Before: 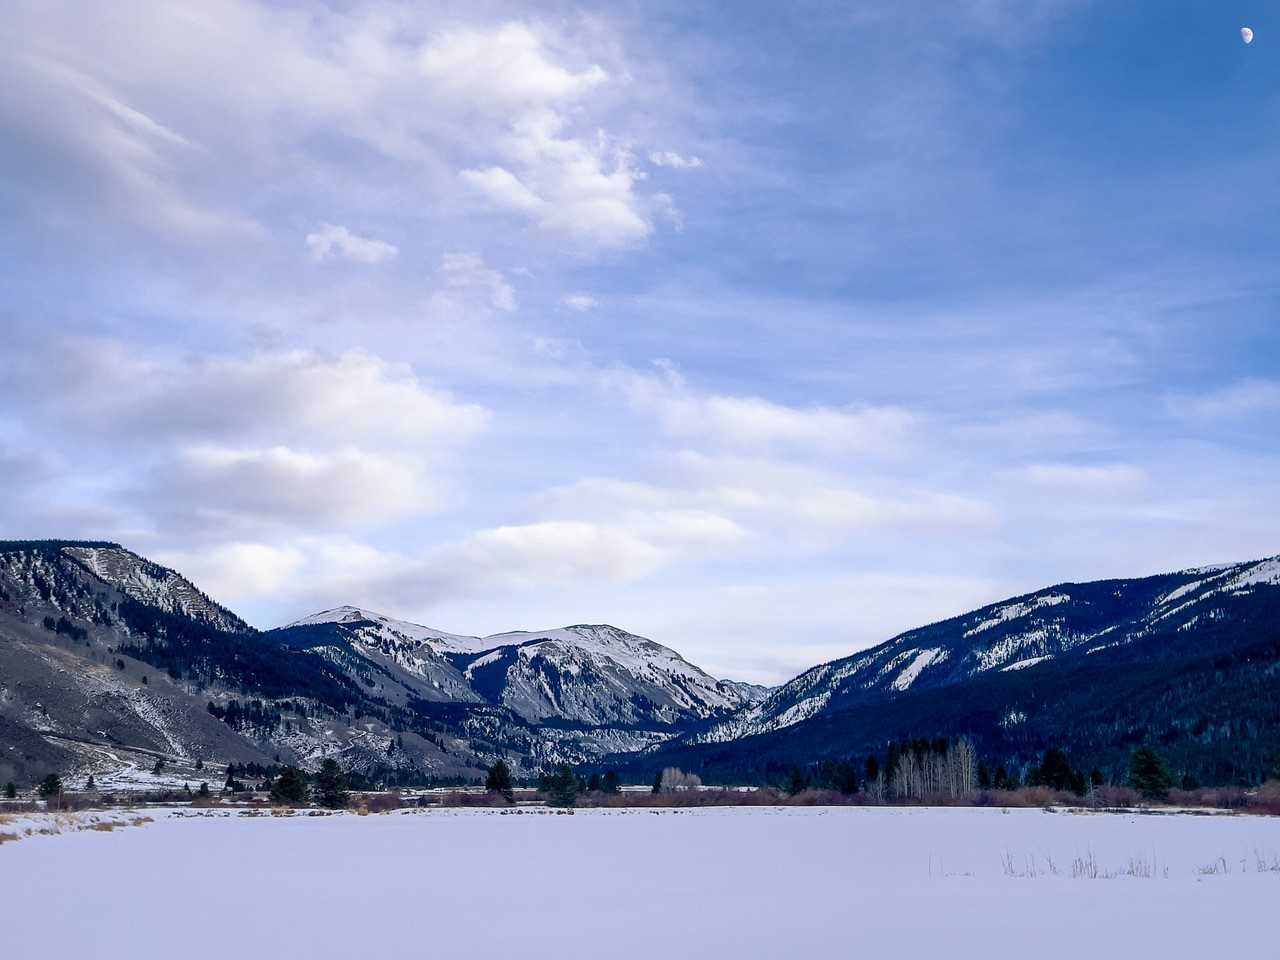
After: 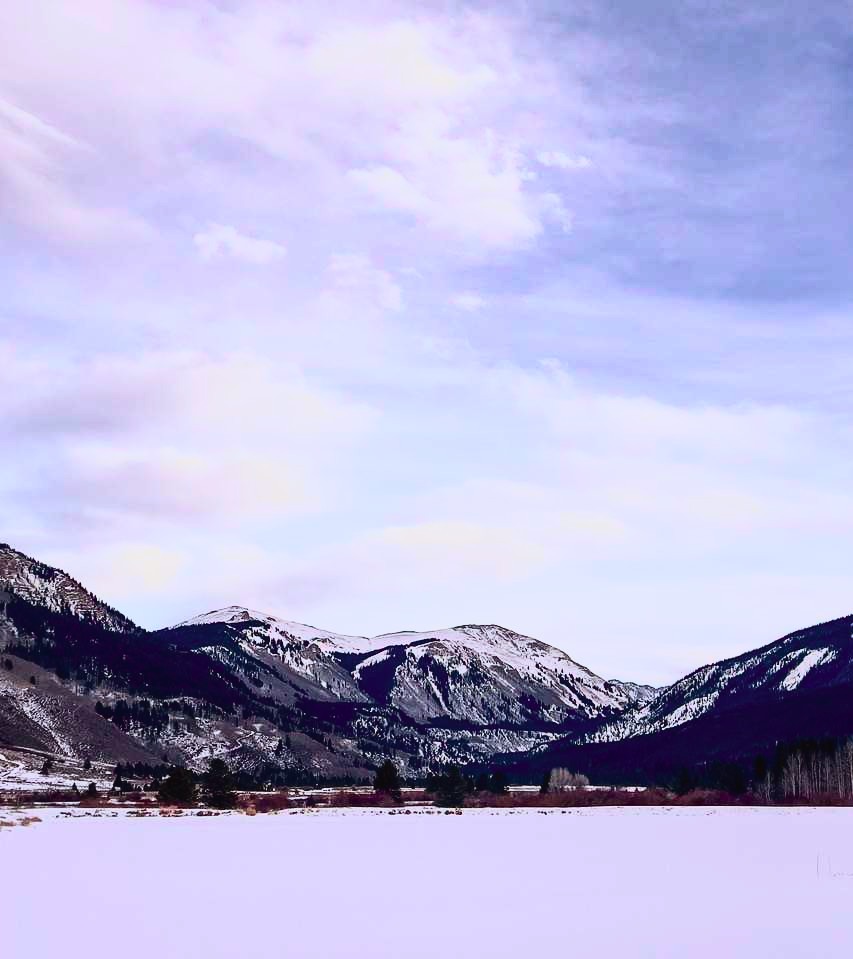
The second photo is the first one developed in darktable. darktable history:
rgb levels: mode RGB, independent channels, levels [[0, 0.5, 1], [0, 0.521, 1], [0, 0.536, 1]]
crop and rotate: left 8.786%, right 24.548%
tone curve: curves: ch0 [(0, 0.023) (0.132, 0.075) (0.256, 0.2) (0.463, 0.494) (0.699, 0.816) (0.813, 0.898) (1, 0.943)]; ch1 [(0, 0) (0.32, 0.306) (0.441, 0.41) (0.476, 0.466) (0.498, 0.5) (0.518, 0.519) (0.546, 0.571) (0.604, 0.651) (0.733, 0.817) (1, 1)]; ch2 [(0, 0) (0.312, 0.313) (0.431, 0.425) (0.483, 0.477) (0.503, 0.503) (0.526, 0.507) (0.564, 0.575) (0.614, 0.695) (0.713, 0.767) (0.985, 0.966)], color space Lab, independent channels
